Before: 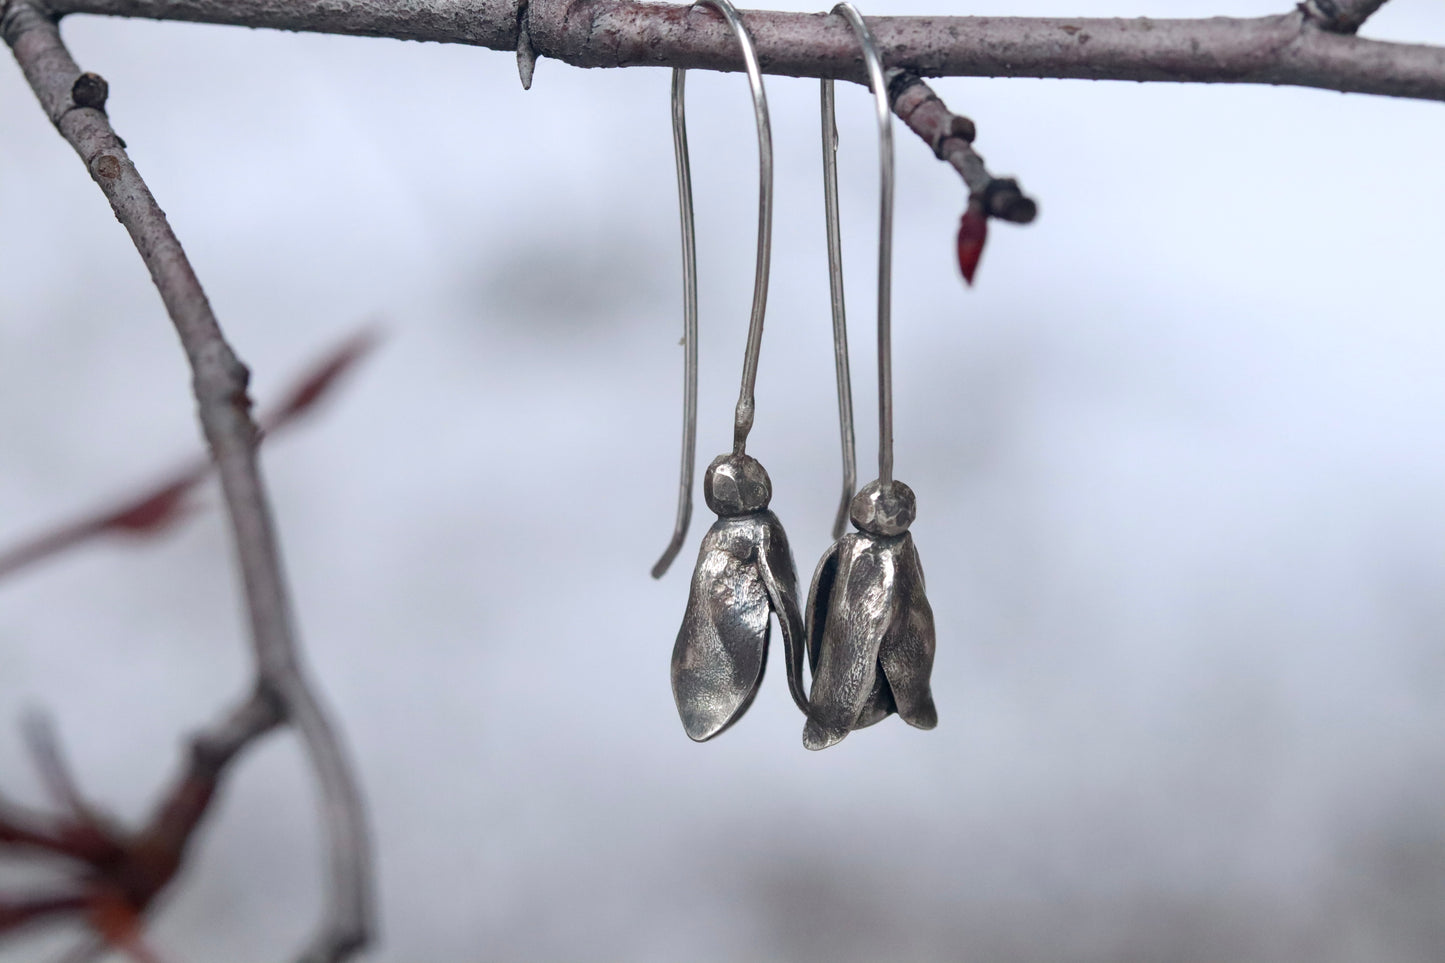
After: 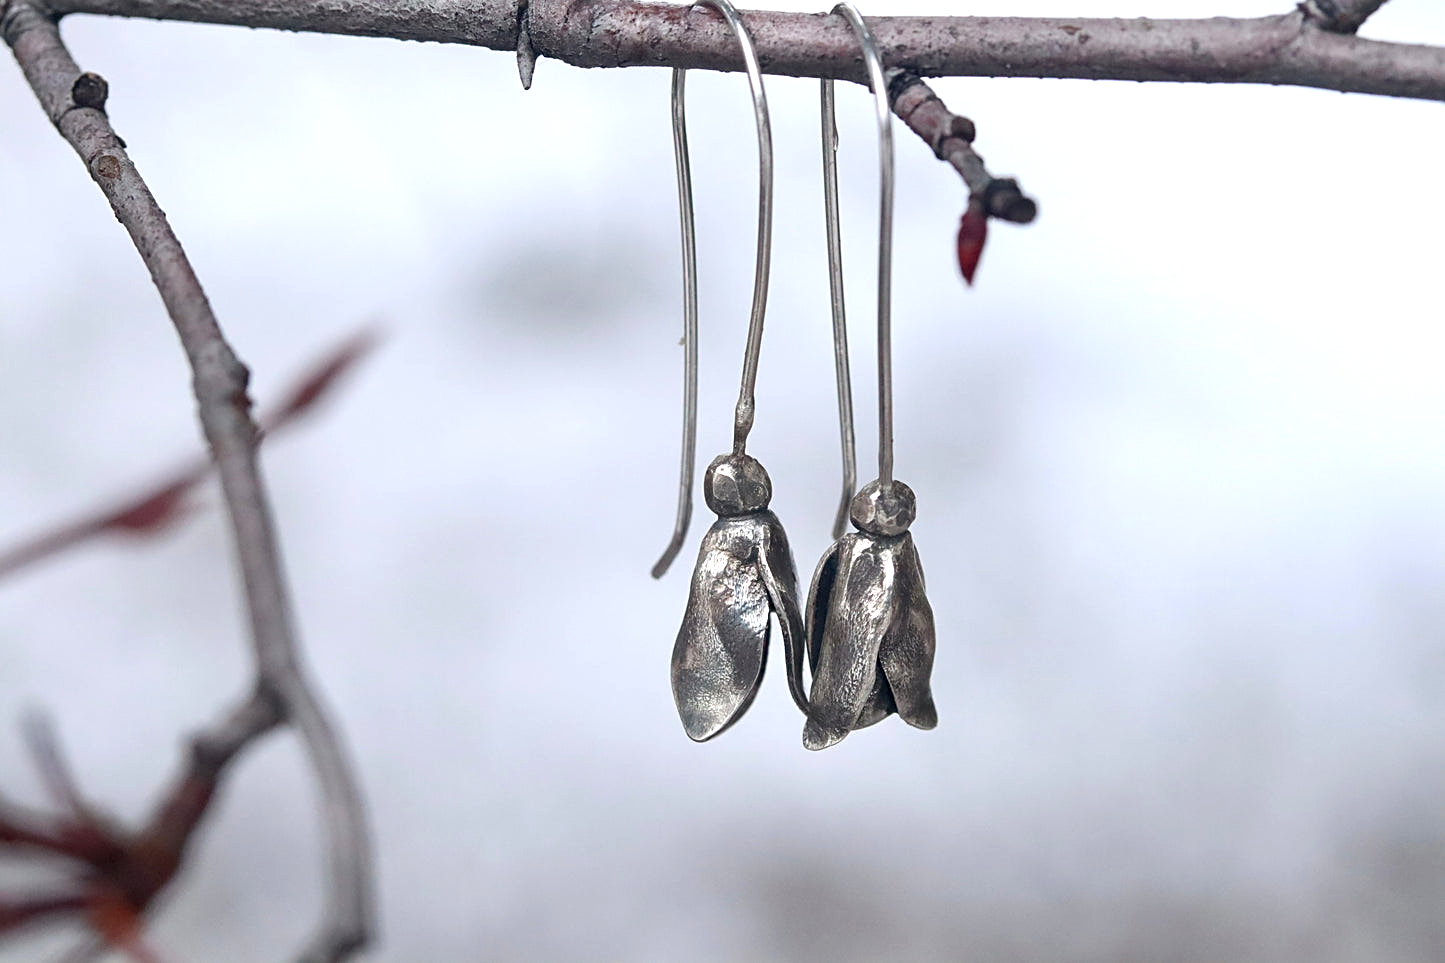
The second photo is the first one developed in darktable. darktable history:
exposure: exposure 0.373 EV, compensate highlight preservation false
sharpen: on, module defaults
